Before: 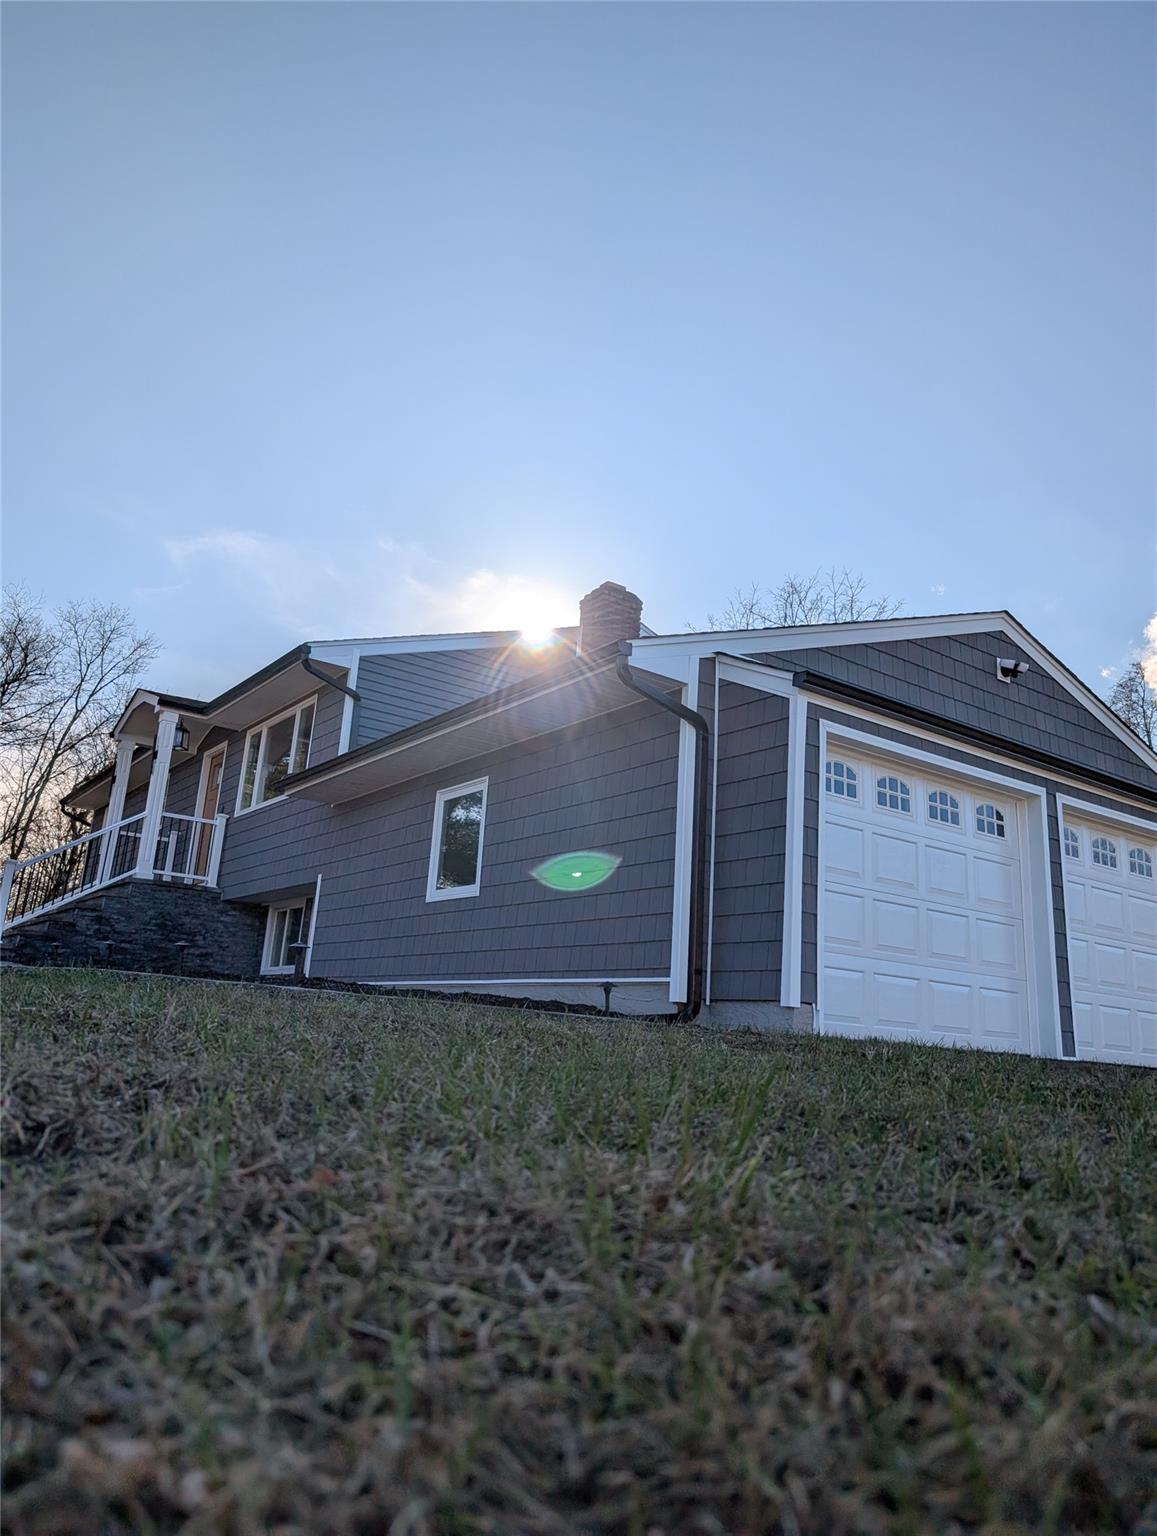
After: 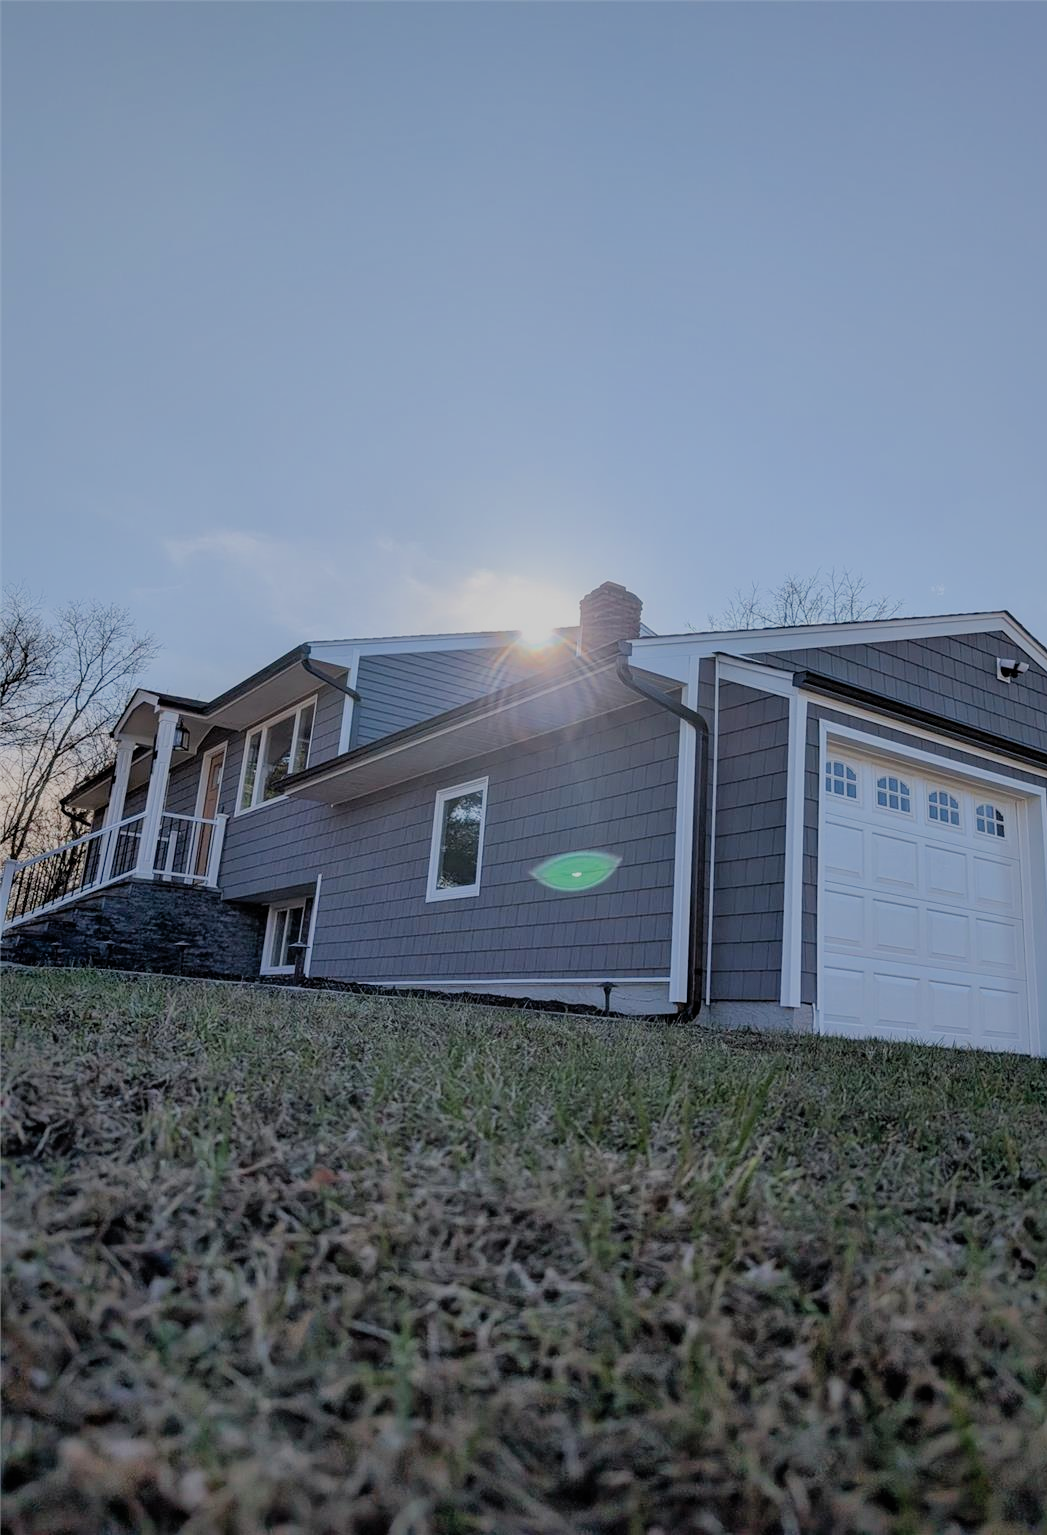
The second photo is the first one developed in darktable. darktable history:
filmic rgb: black relative exposure -7.65 EV, white relative exposure 4.56 EV, hardness 3.61, iterations of high-quality reconstruction 0
shadows and highlights: on, module defaults
crop: right 9.483%, bottom 0.031%
